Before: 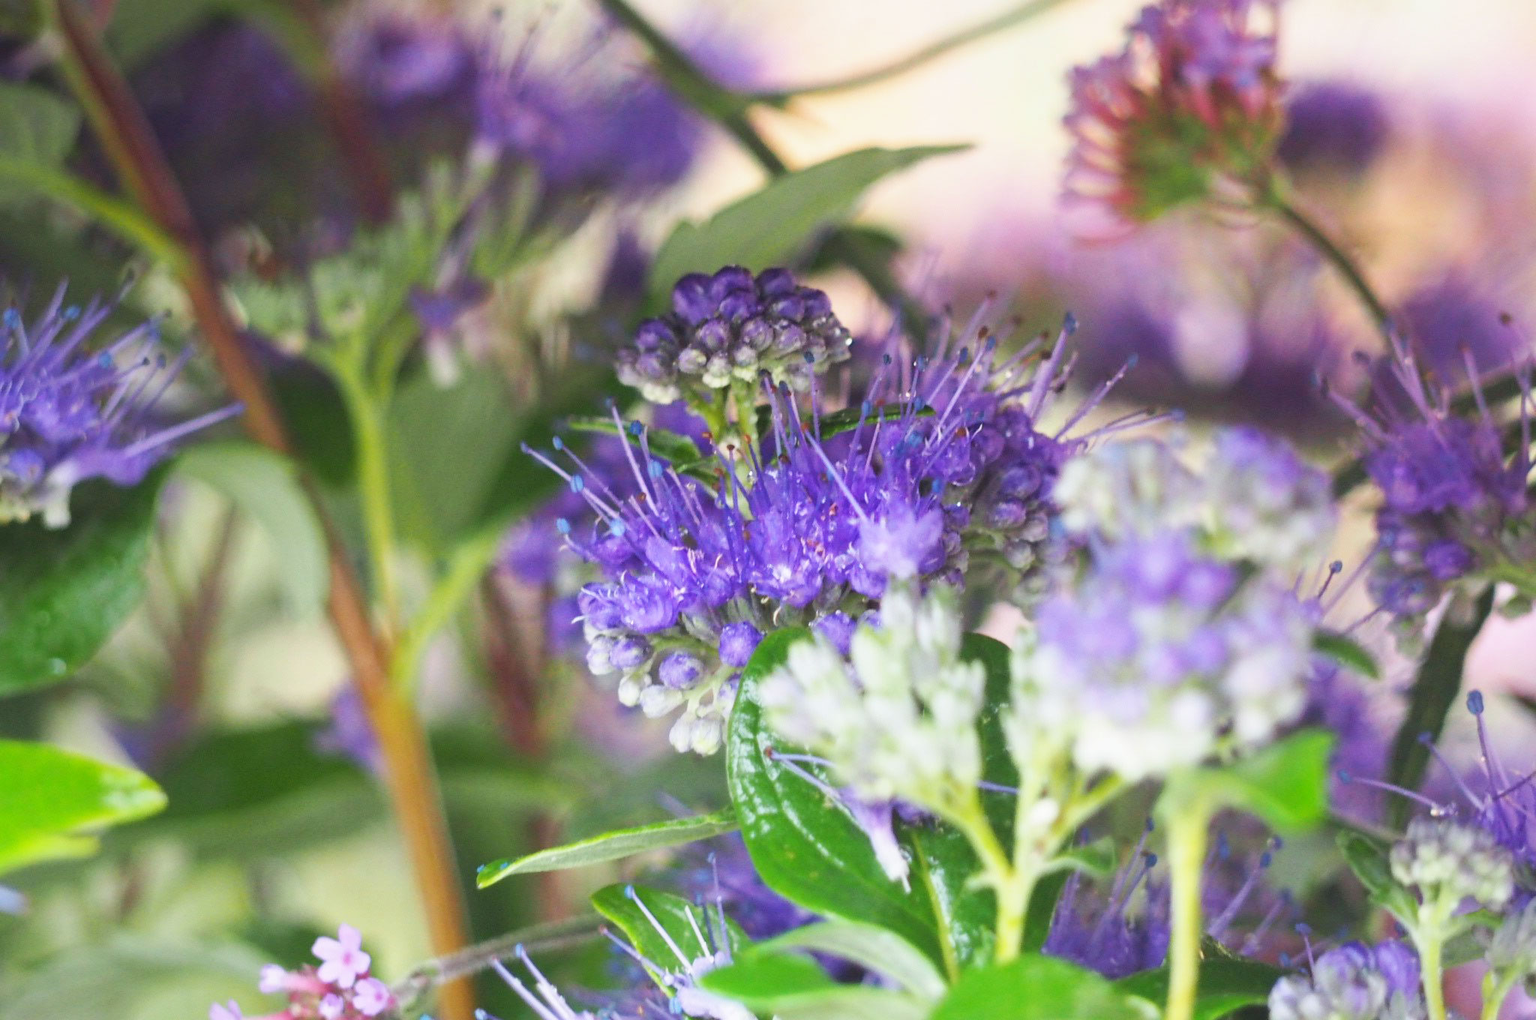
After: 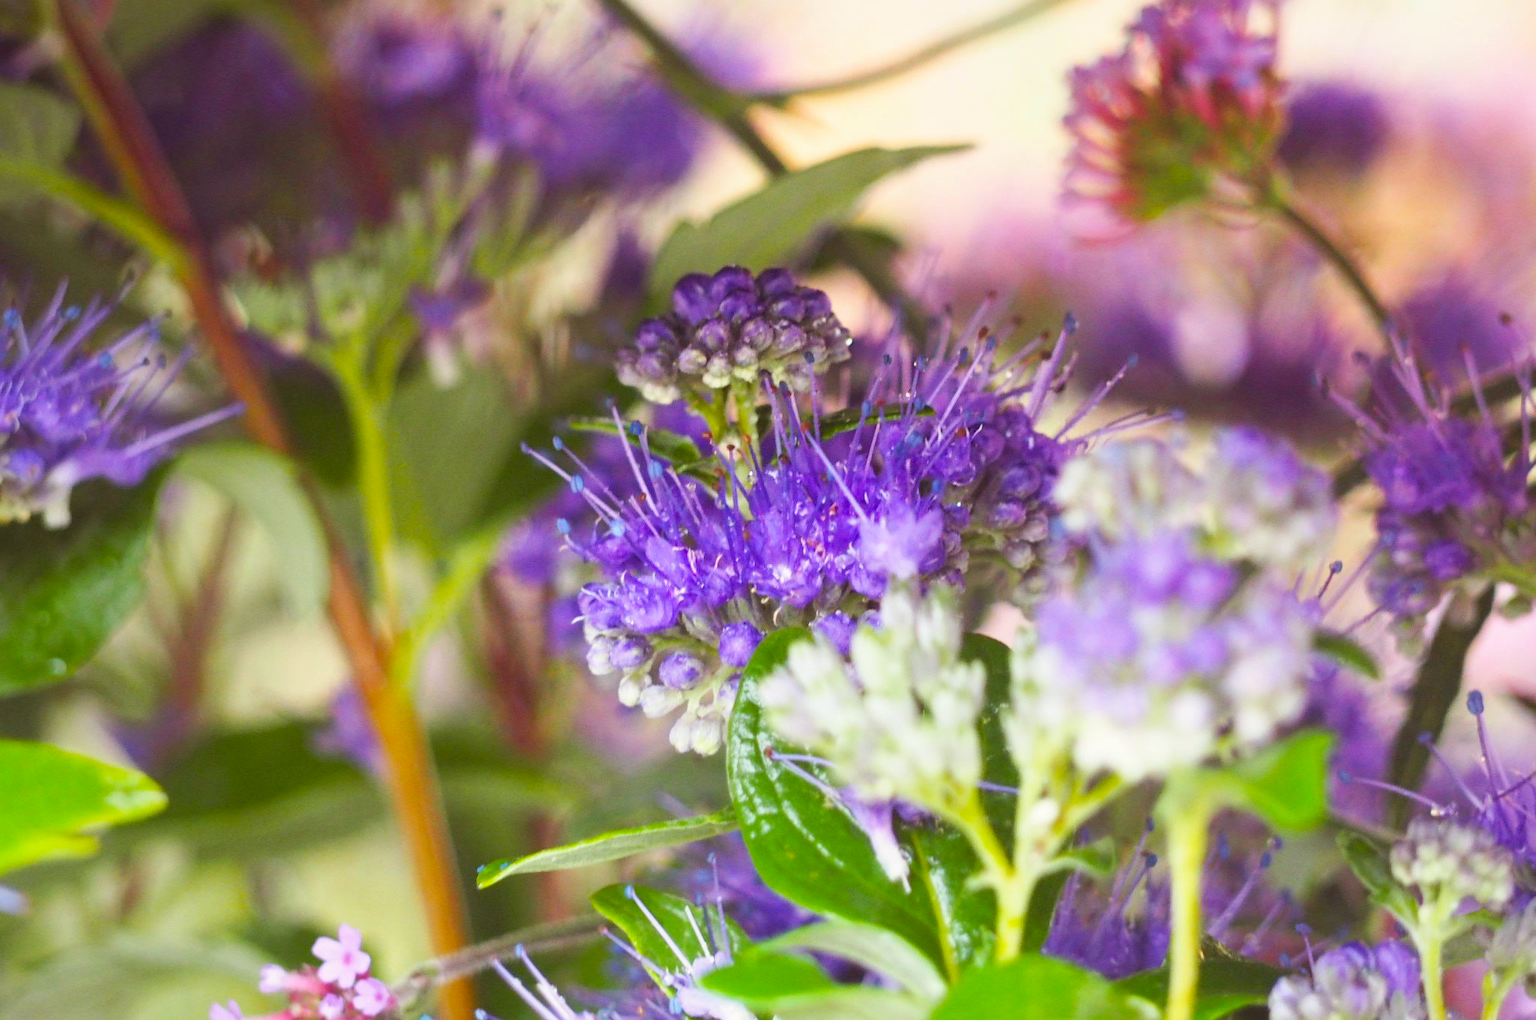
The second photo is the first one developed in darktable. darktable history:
color balance rgb: power › chroma 1.562%, power › hue 28.84°, perceptual saturation grading › global saturation 19.284%
